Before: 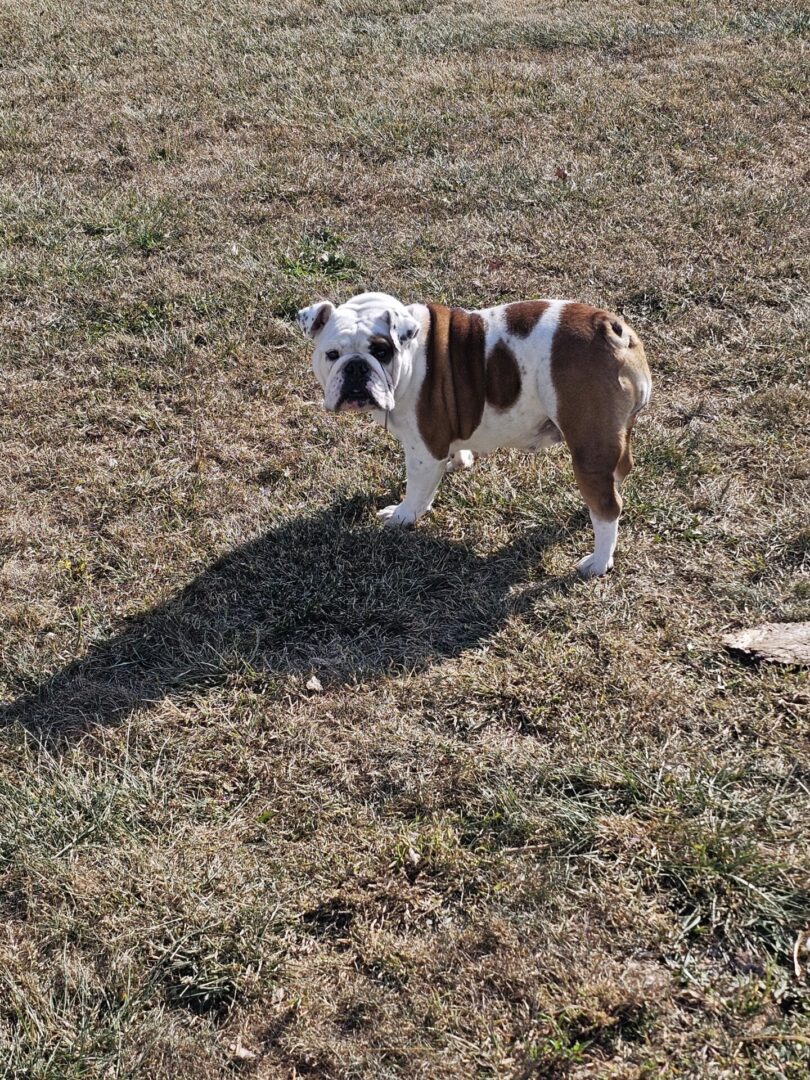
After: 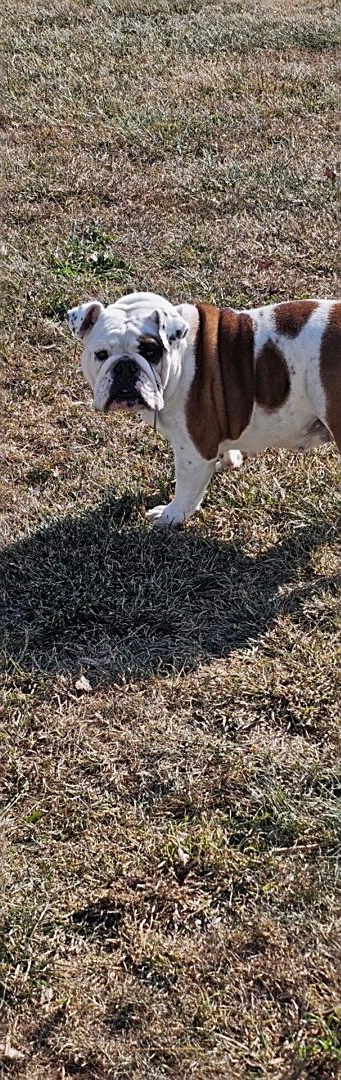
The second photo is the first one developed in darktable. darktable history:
exposure: exposure -0.157 EV, compensate highlight preservation false
sharpen: on, module defaults
crop: left 28.583%, right 29.231%
